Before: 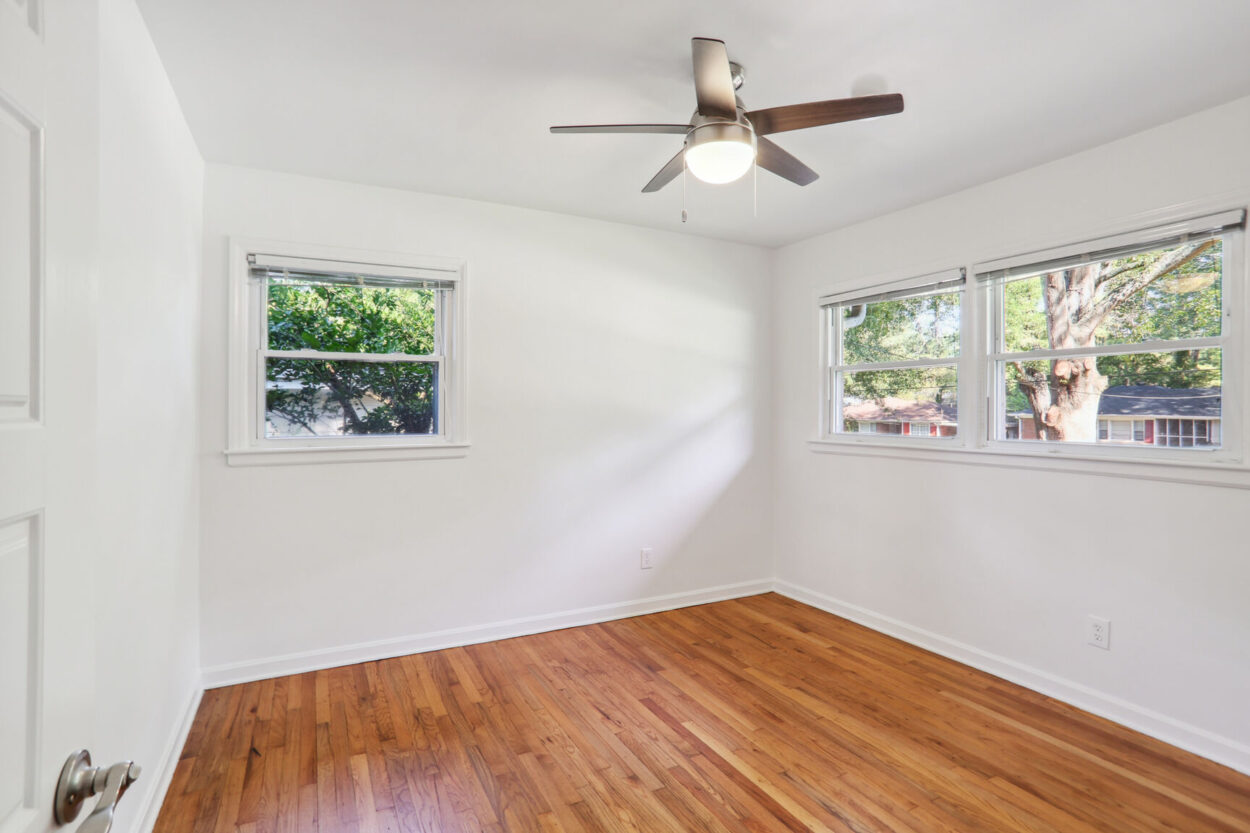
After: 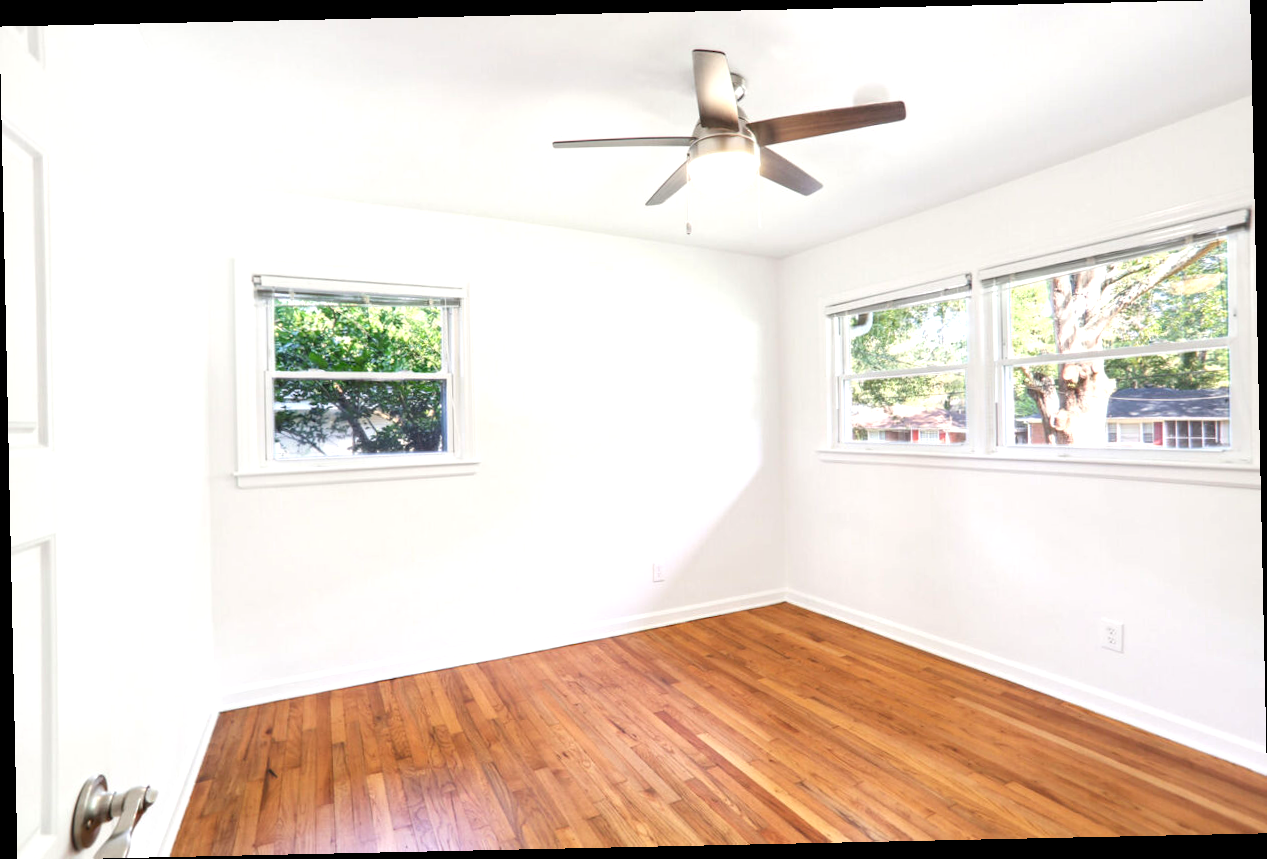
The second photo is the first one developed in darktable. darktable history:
exposure: exposure 0.7 EV, compensate highlight preservation false
rotate and perspective: rotation -1.24°, automatic cropping off
